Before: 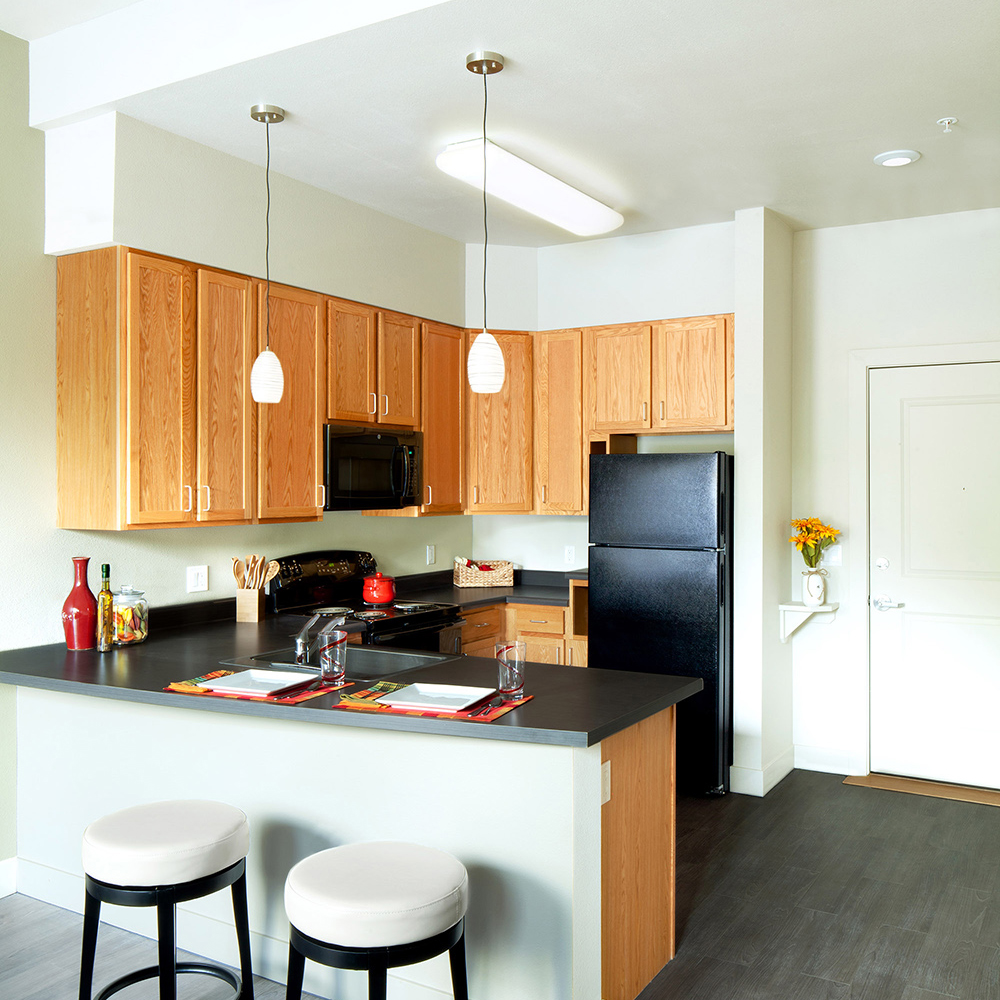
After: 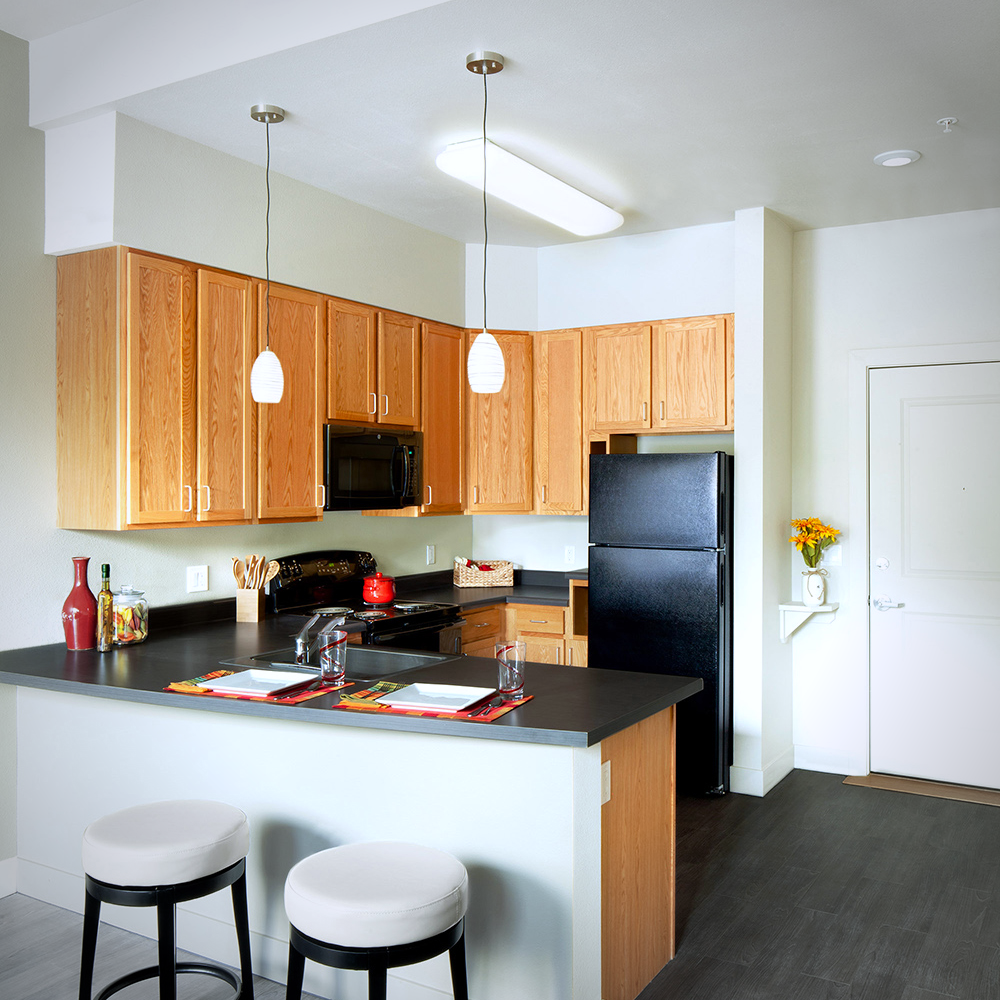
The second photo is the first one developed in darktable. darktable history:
white balance: red 0.984, blue 1.059
vignetting: fall-off start 71.74%
color zones: curves: ch1 [(0, 0.513) (0.143, 0.524) (0.286, 0.511) (0.429, 0.506) (0.571, 0.503) (0.714, 0.503) (0.857, 0.508) (1, 0.513)]
